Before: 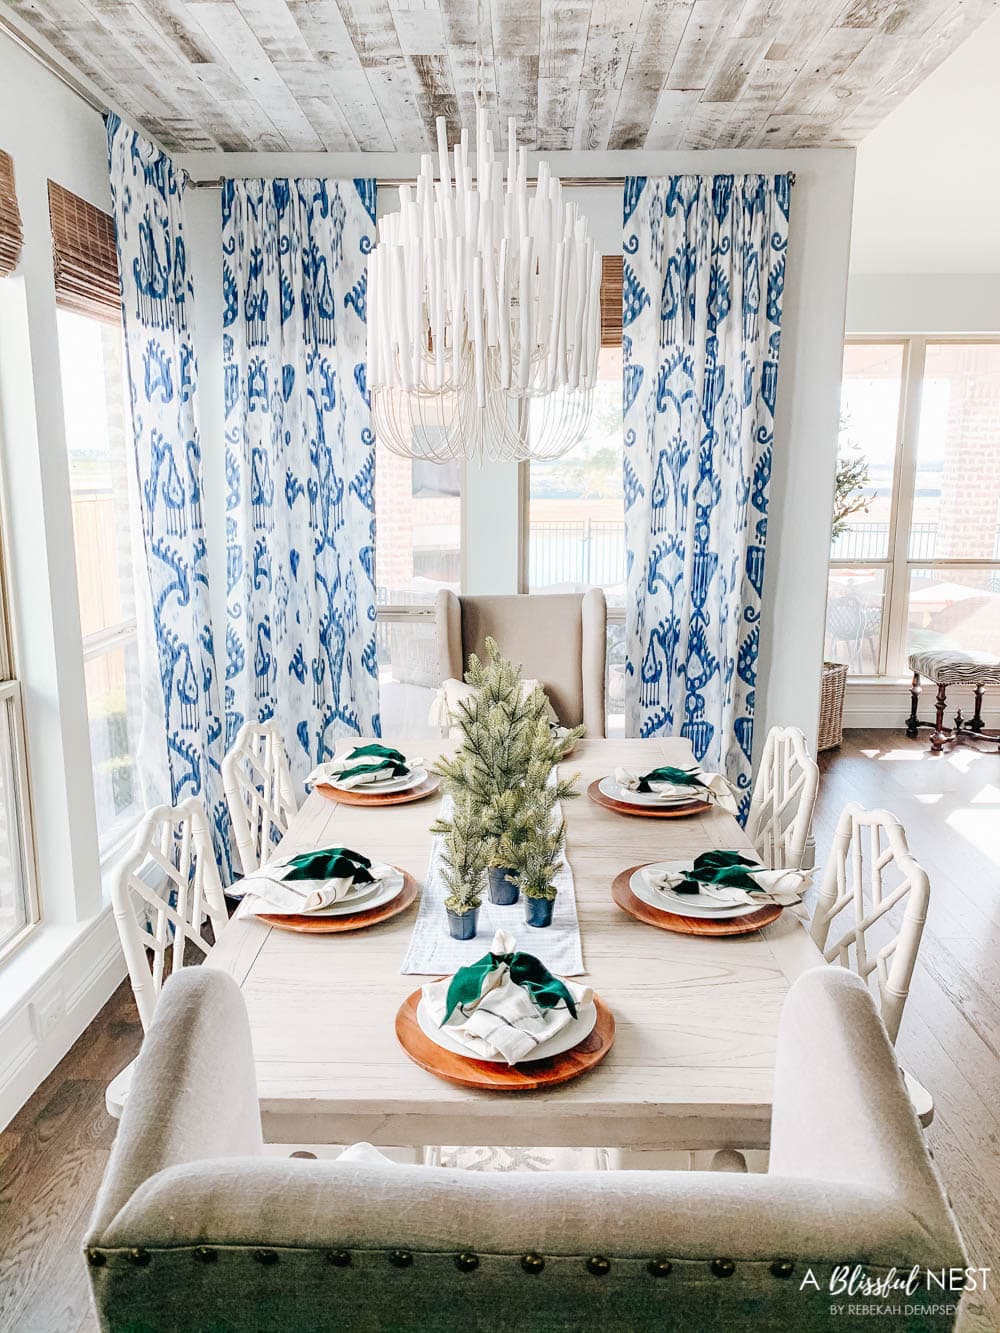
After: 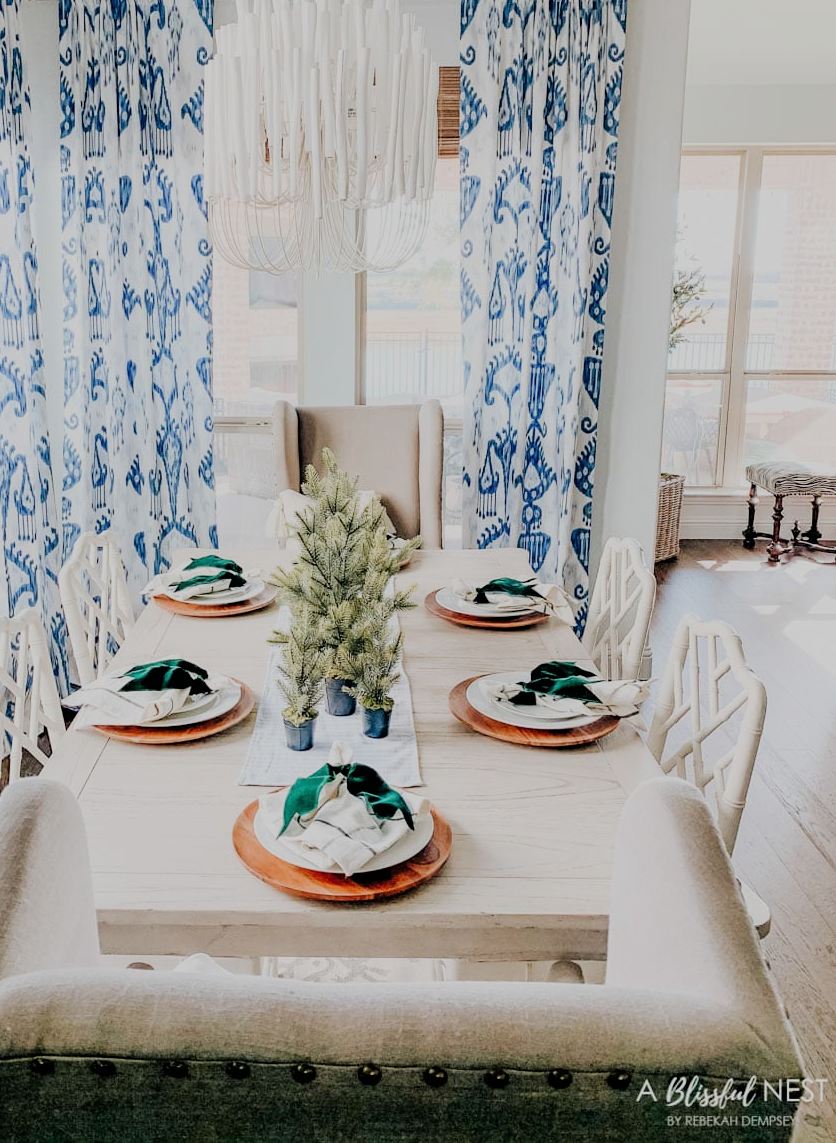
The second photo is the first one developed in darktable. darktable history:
filmic rgb: black relative exposure -6.82 EV, white relative exposure 5.89 EV, hardness 2.71
crop: left 16.315%, top 14.246%
